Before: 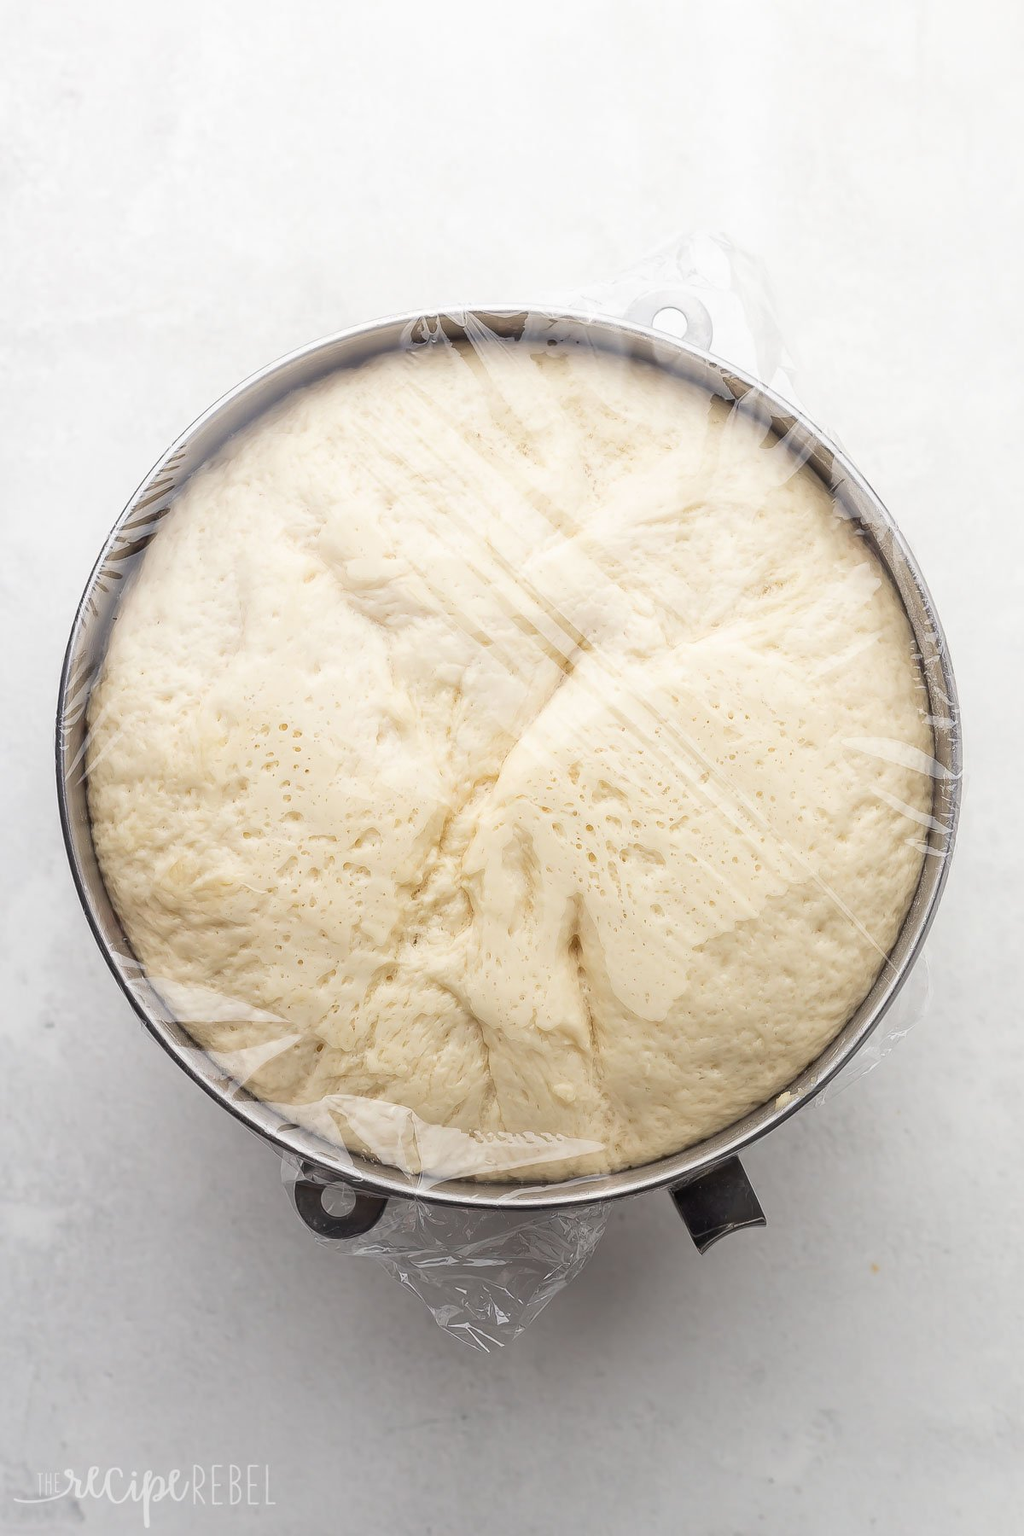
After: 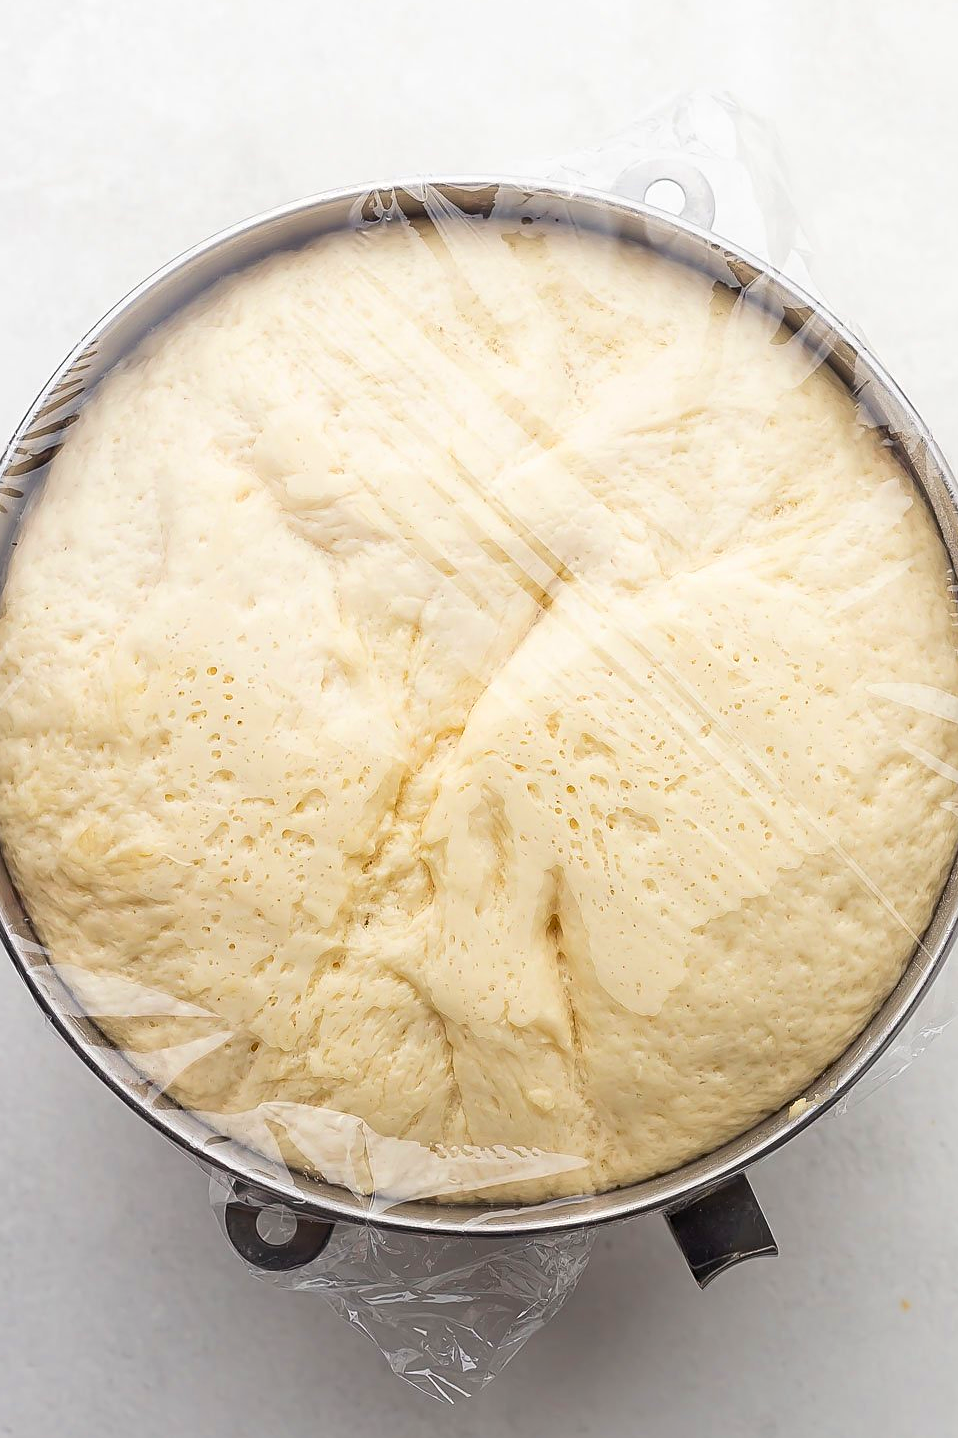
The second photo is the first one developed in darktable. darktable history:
crop and rotate: left 10.071%, top 10.071%, right 10.02%, bottom 10.02%
sharpen: on, module defaults
tone equalizer: on, module defaults
color zones: curves: ch0 [(0, 0.613) (0.01, 0.613) (0.245, 0.448) (0.498, 0.529) (0.642, 0.665) (0.879, 0.777) (0.99, 0.613)]; ch1 [(0, 0) (0.143, 0) (0.286, 0) (0.429, 0) (0.571, 0) (0.714, 0) (0.857, 0)], mix -138.01%
